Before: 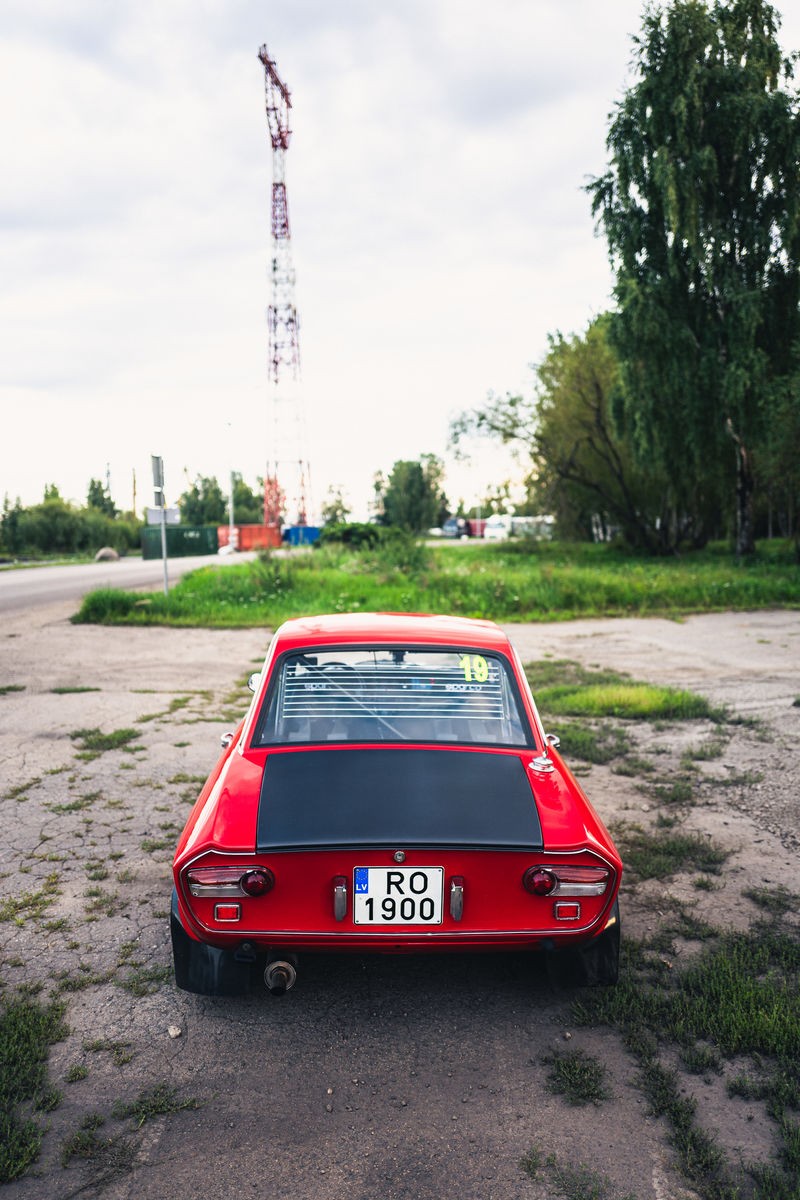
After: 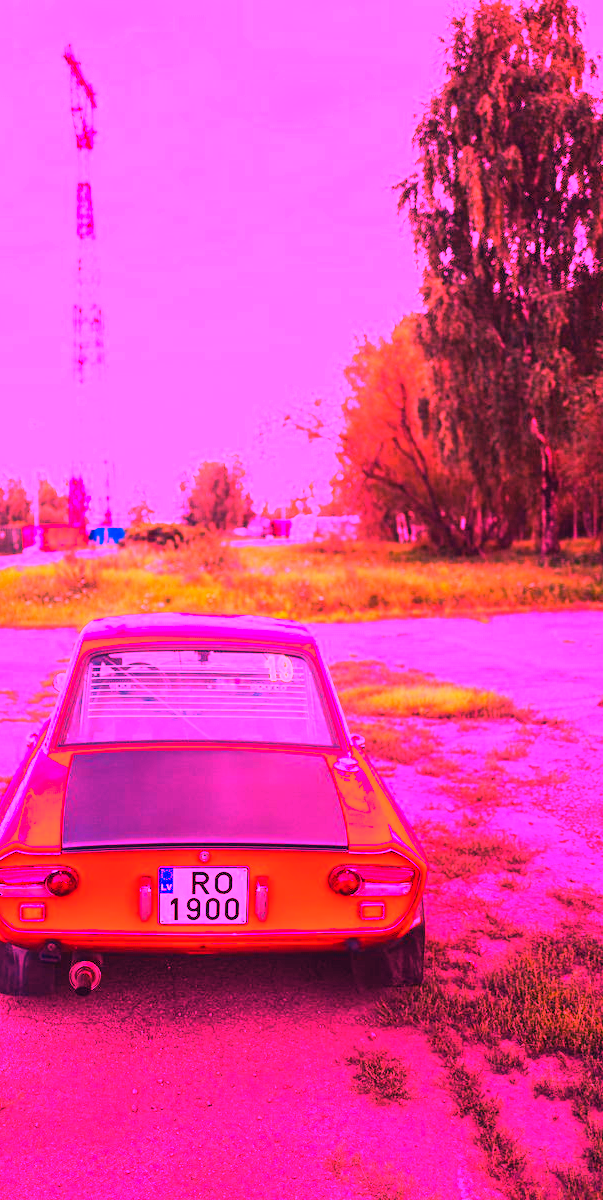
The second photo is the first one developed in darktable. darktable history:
color balance rgb: global vibrance 42.74%
crop and rotate: left 24.6%
white balance: red 4.26, blue 1.802
